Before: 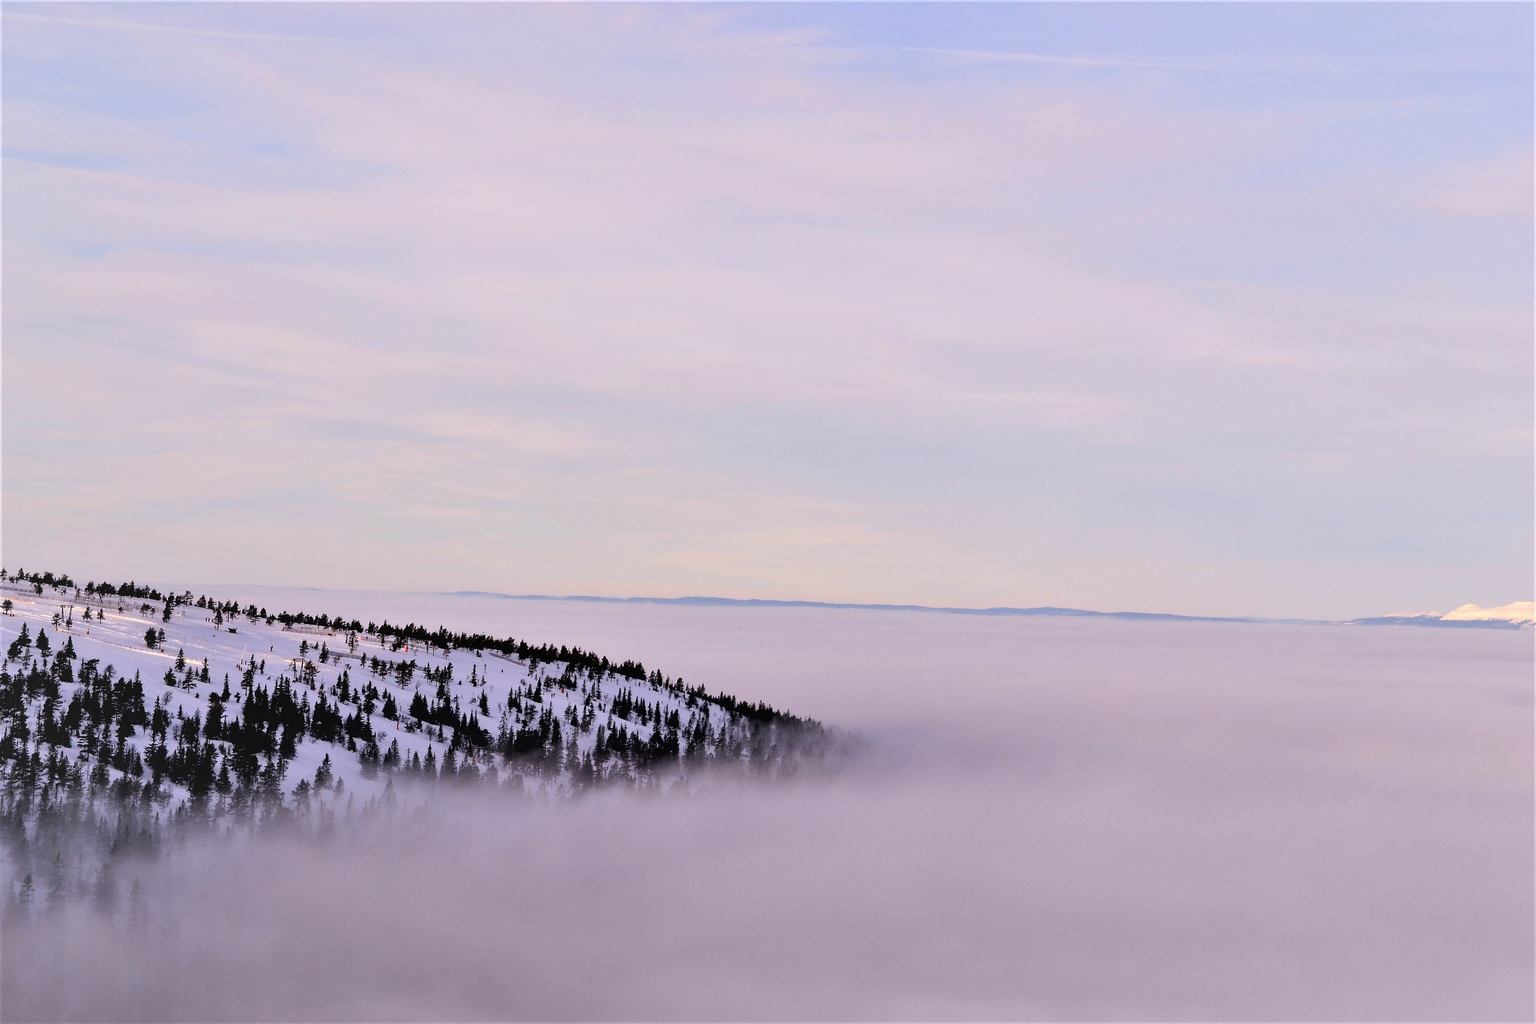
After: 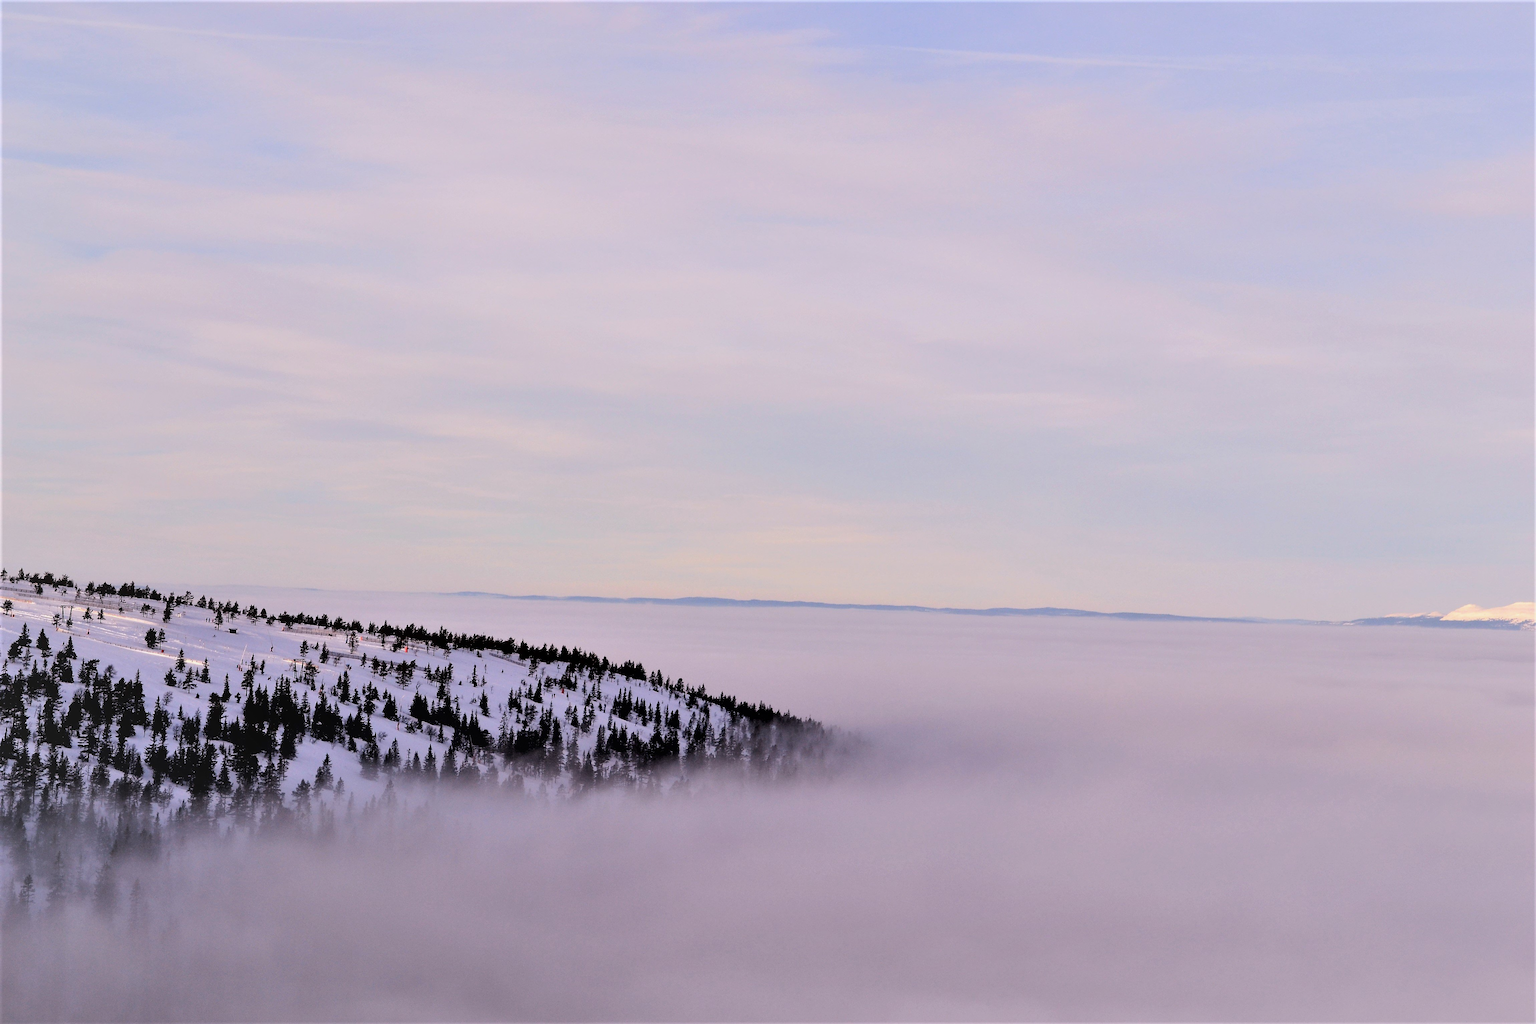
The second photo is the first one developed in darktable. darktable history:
exposure: black level correction 0.002, exposure -0.101 EV, compensate exposure bias true, compensate highlight preservation false
